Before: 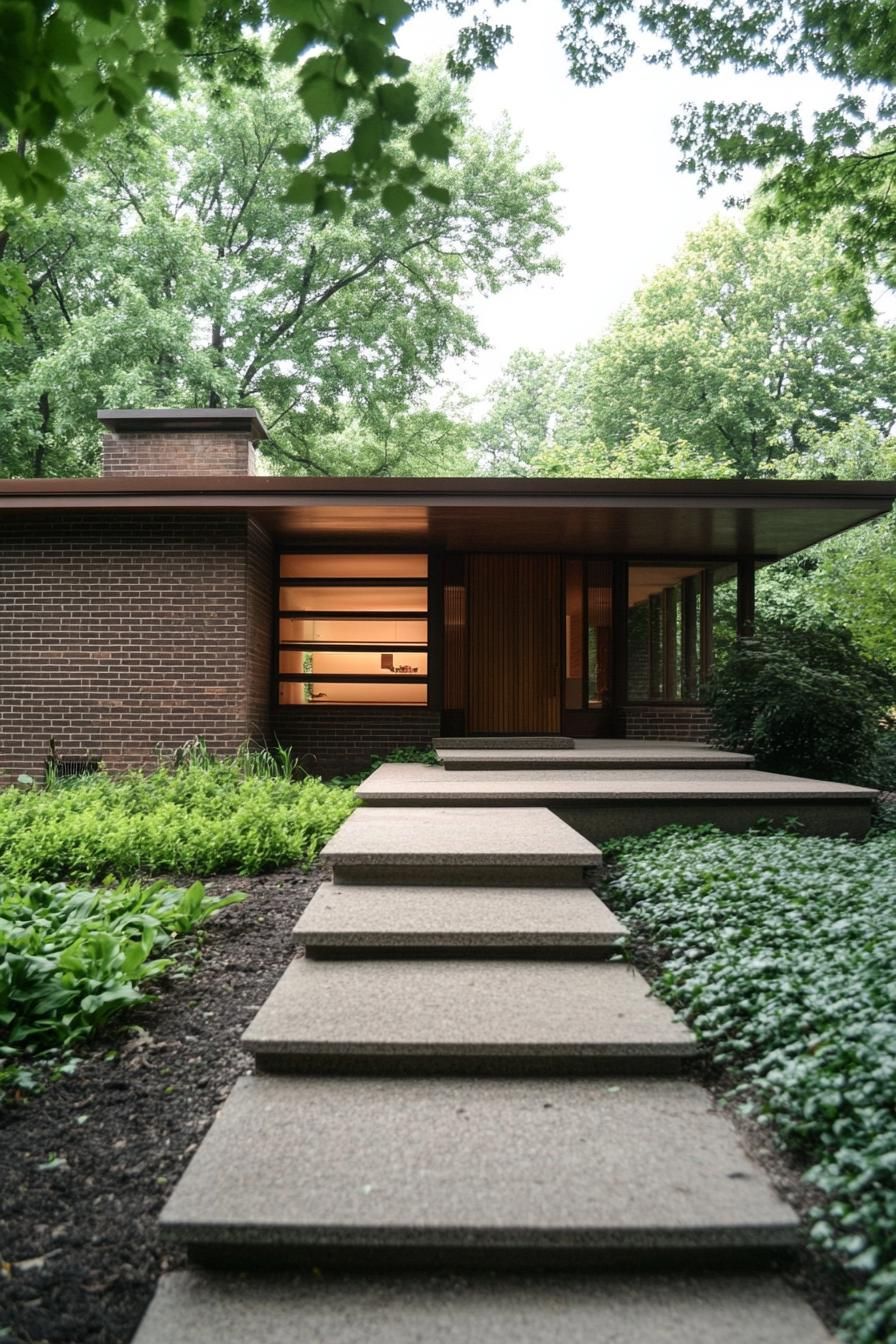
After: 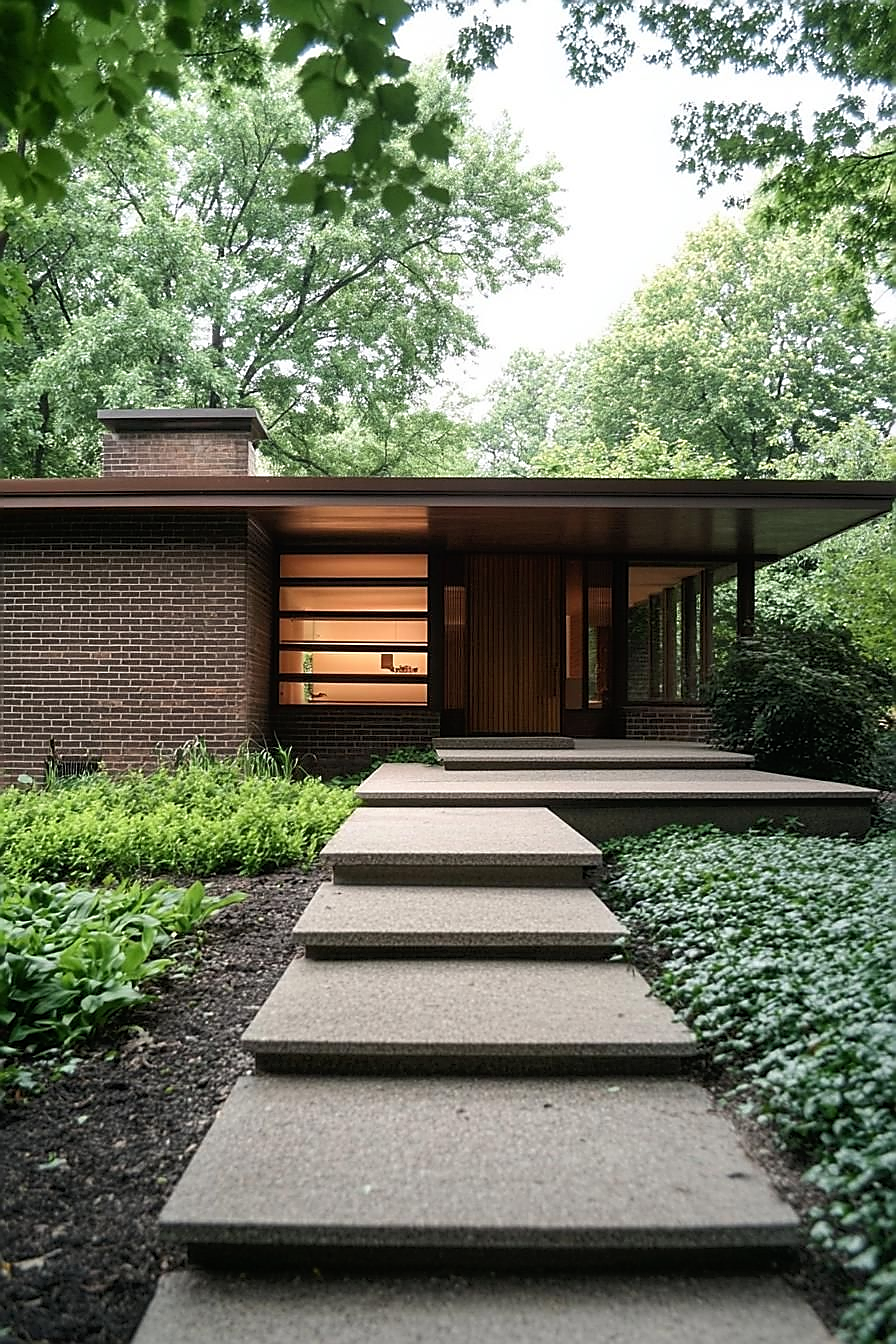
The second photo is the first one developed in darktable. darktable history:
sharpen: radius 1.374, amount 1.24, threshold 0.652
tone equalizer: -8 EV -0.562 EV, smoothing diameter 2.22%, edges refinement/feathering 15.02, mask exposure compensation -1.57 EV, filter diffusion 5
